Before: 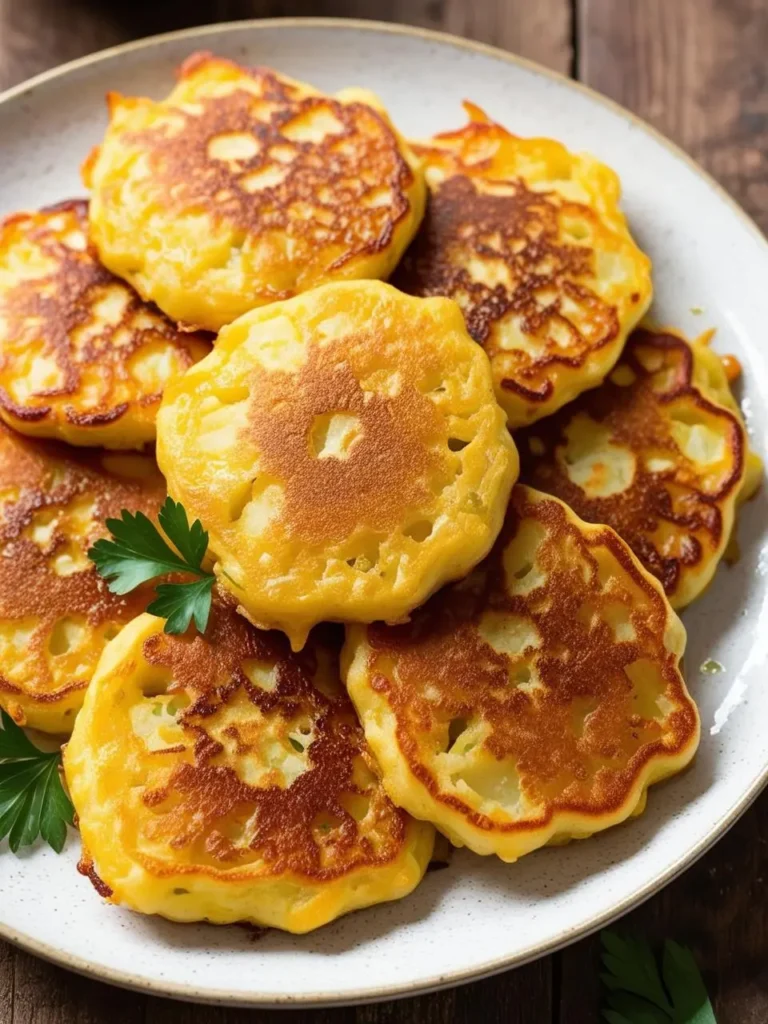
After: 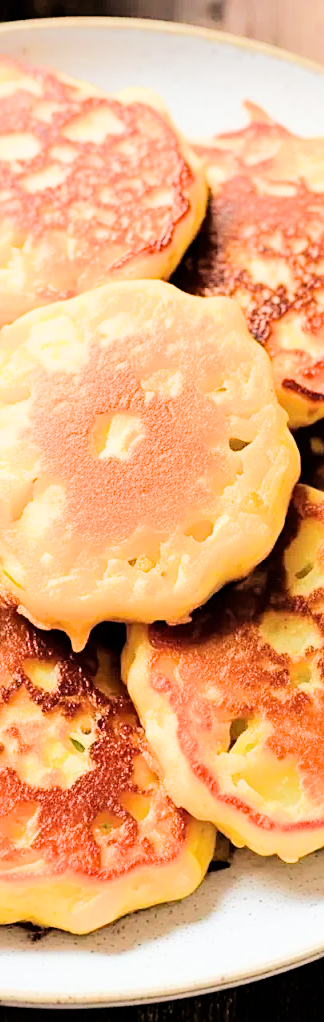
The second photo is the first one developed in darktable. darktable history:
exposure: black level correction 0, exposure 0.691 EV, compensate highlight preservation false
tone equalizer: -7 EV 0.143 EV, -6 EV 0.639 EV, -5 EV 1.12 EV, -4 EV 1.33 EV, -3 EV 1.14 EV, -2 EV 0.6 EV, -1 EV 0.164 EV, edges refinement/feathering 500, mask exposure compensation -1.57 EV, preserve details no
crop: left 28.525%, right 29.152%
sharpen: on, module defaults
filmic rgb: middle gray luminance 12.52%, black relative exposure -10.08 EV, white relative exposure 3.47 EV, target black luminance 0%, hardness 5.65, latitude 44.98%, contrast 1.227, highlights saturation mix 6.49%, shadows ↔ highlights balance 27.37%
